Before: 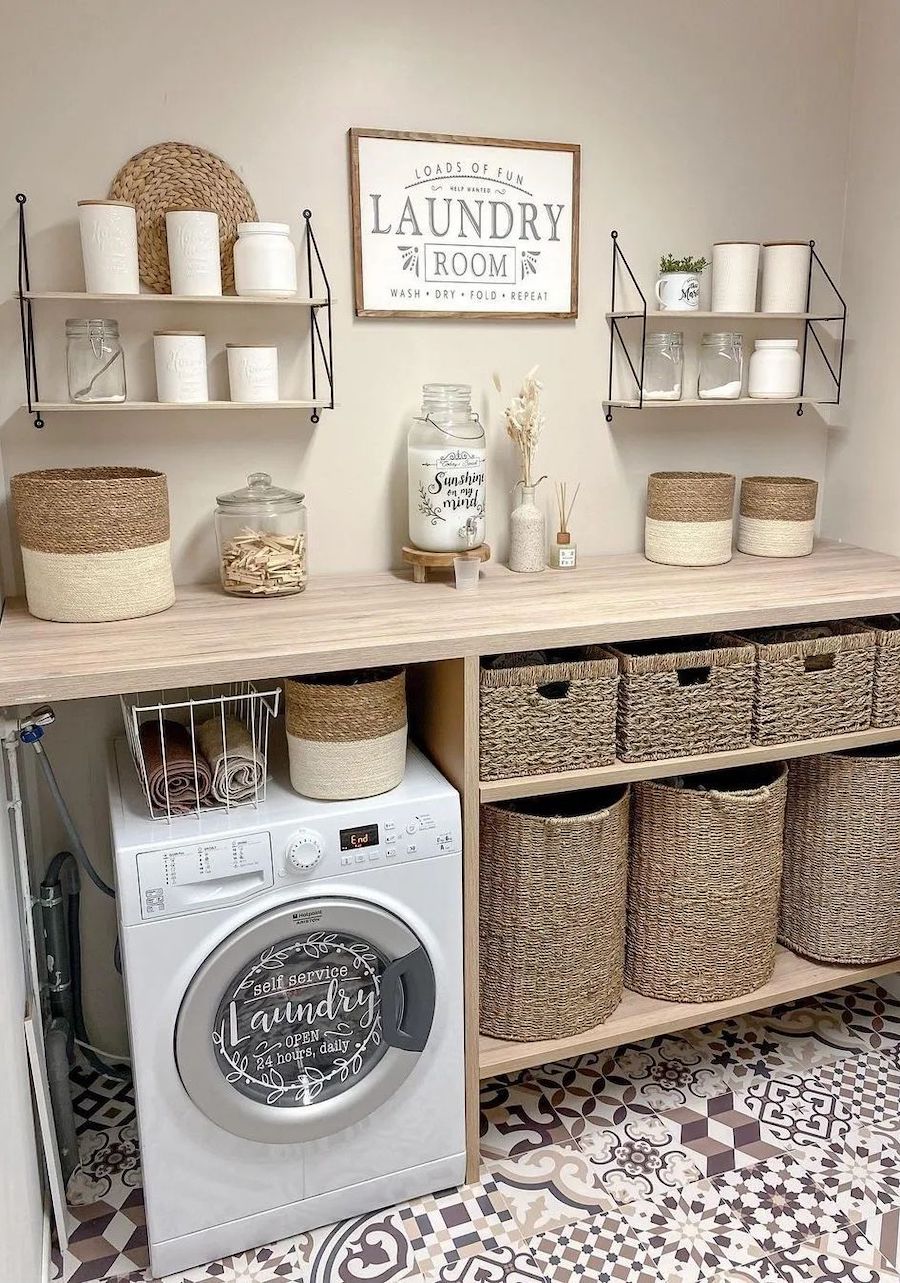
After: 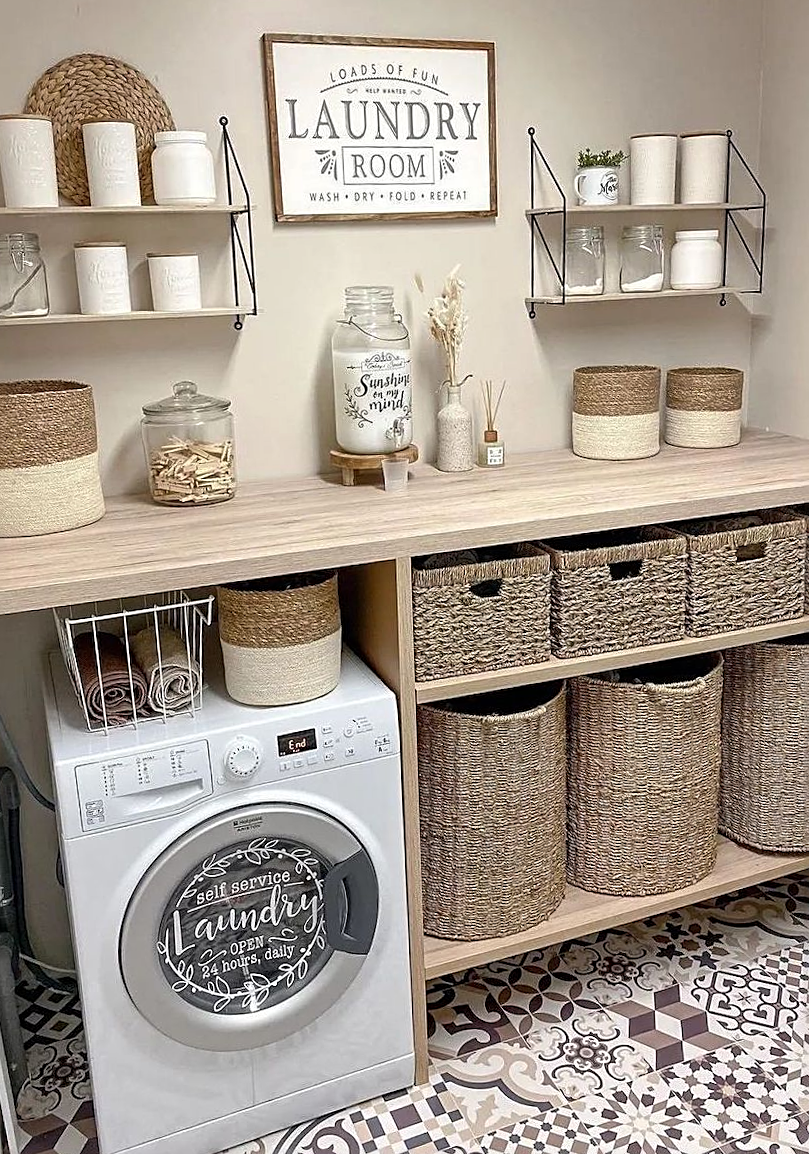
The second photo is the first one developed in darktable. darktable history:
sharpen: on, module defaults
shadows and highlights: radius 337.17, shadows 29.01, soften with gaussian
crop and rotate: angle 1.96°, left 5.673%, top 5.673%
